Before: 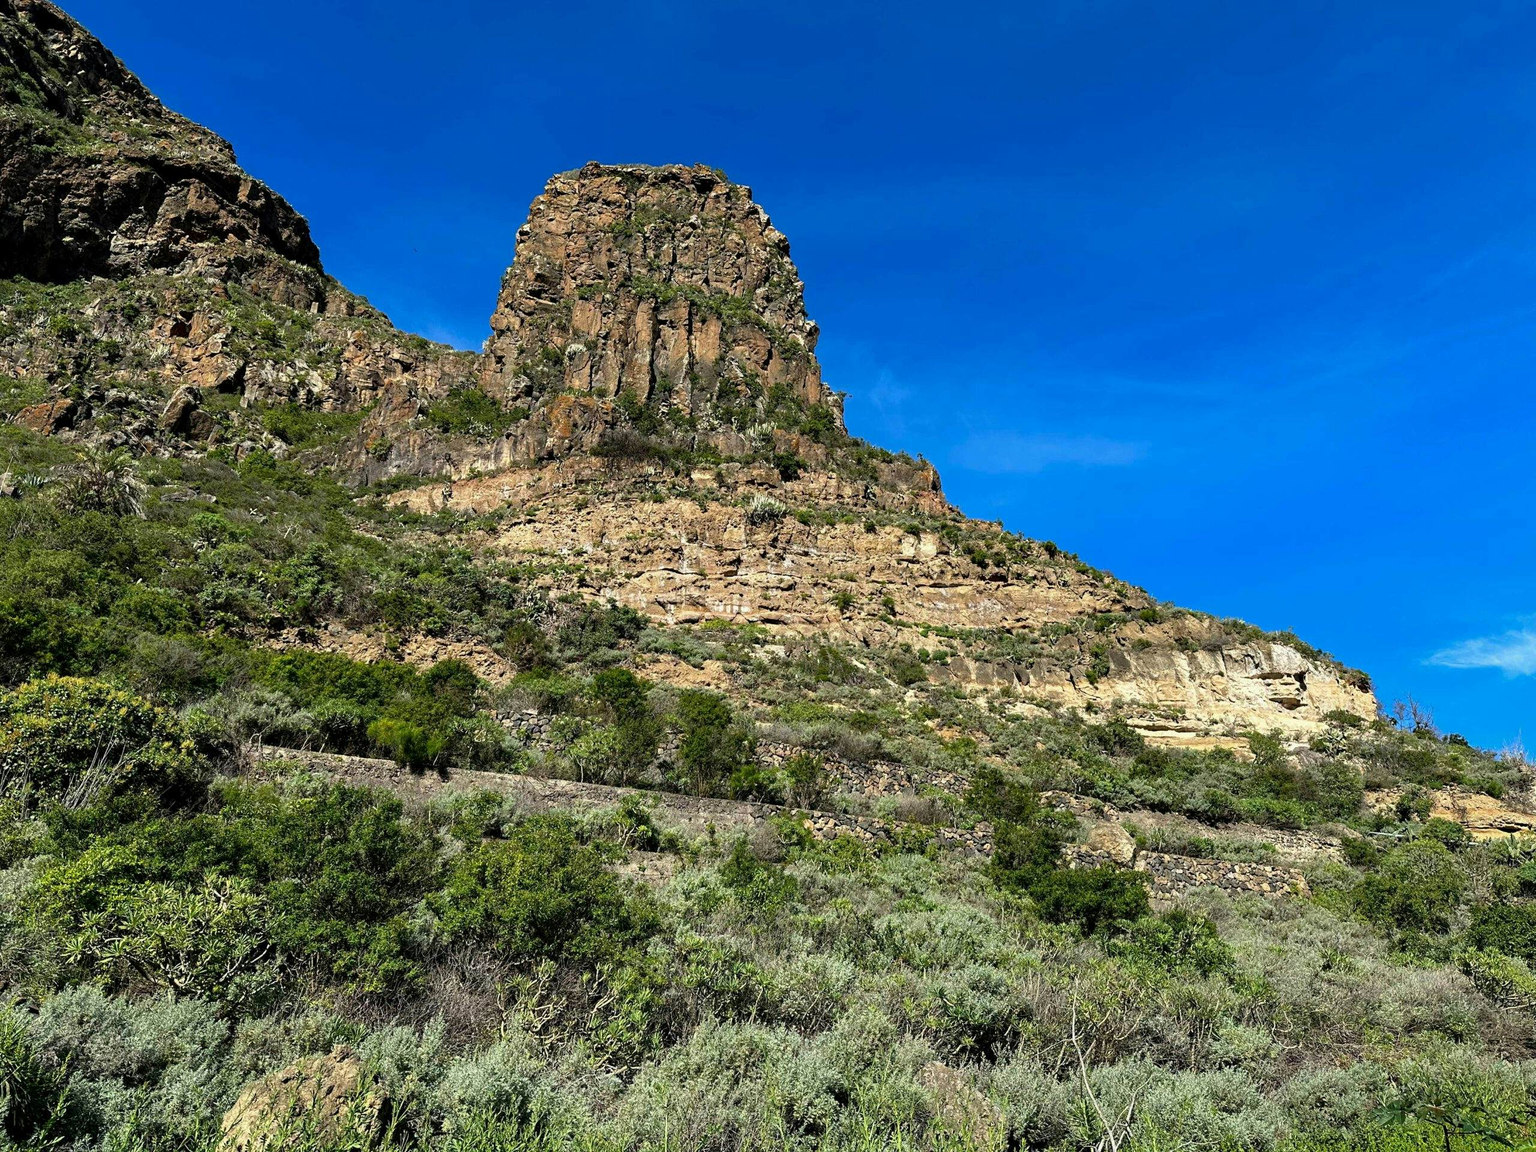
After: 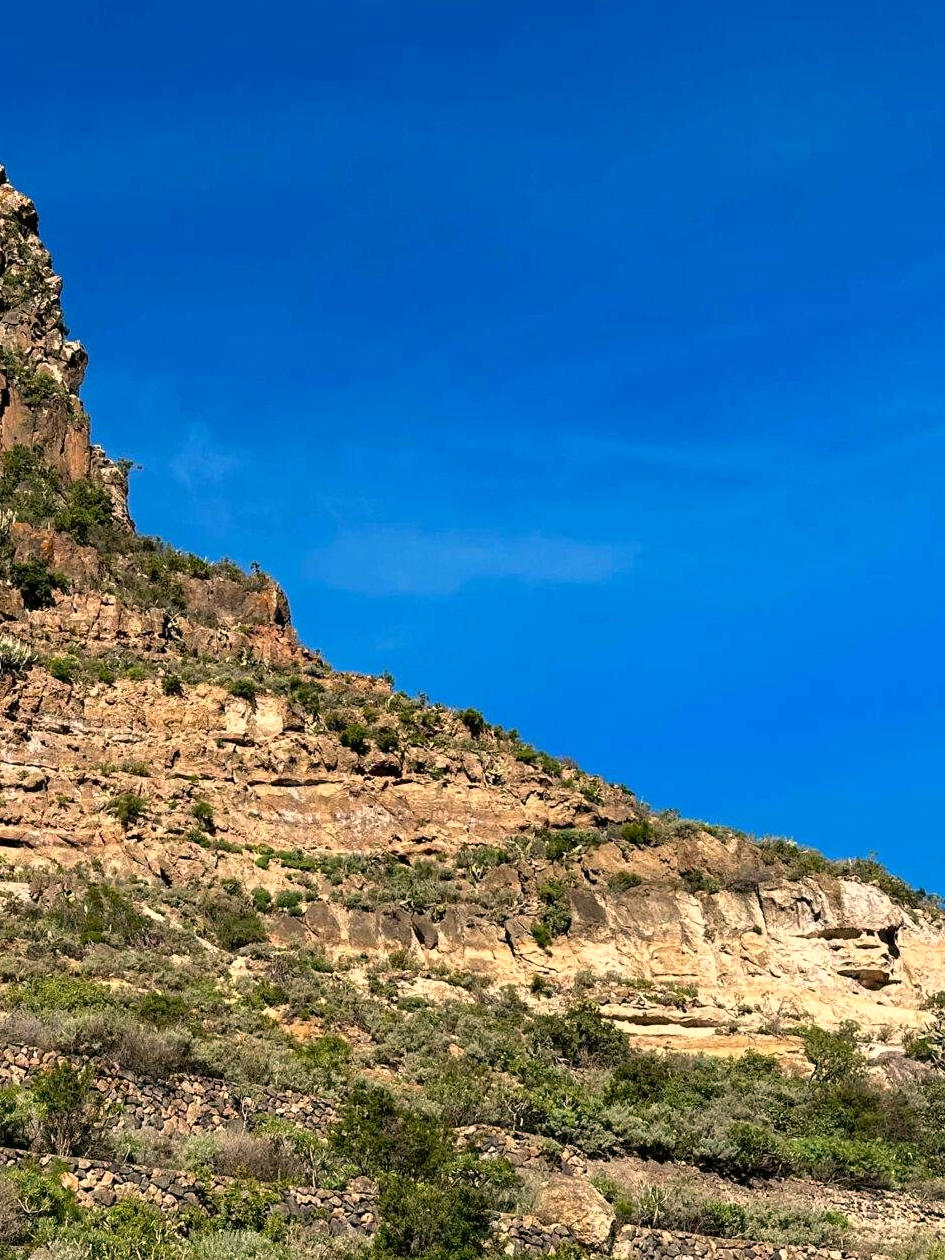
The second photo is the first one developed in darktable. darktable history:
crop and rotate: left 49.936%, top 10.094%, right 13.136%, bottom 24.256%
white balance: red 1.127, blue 0.943
